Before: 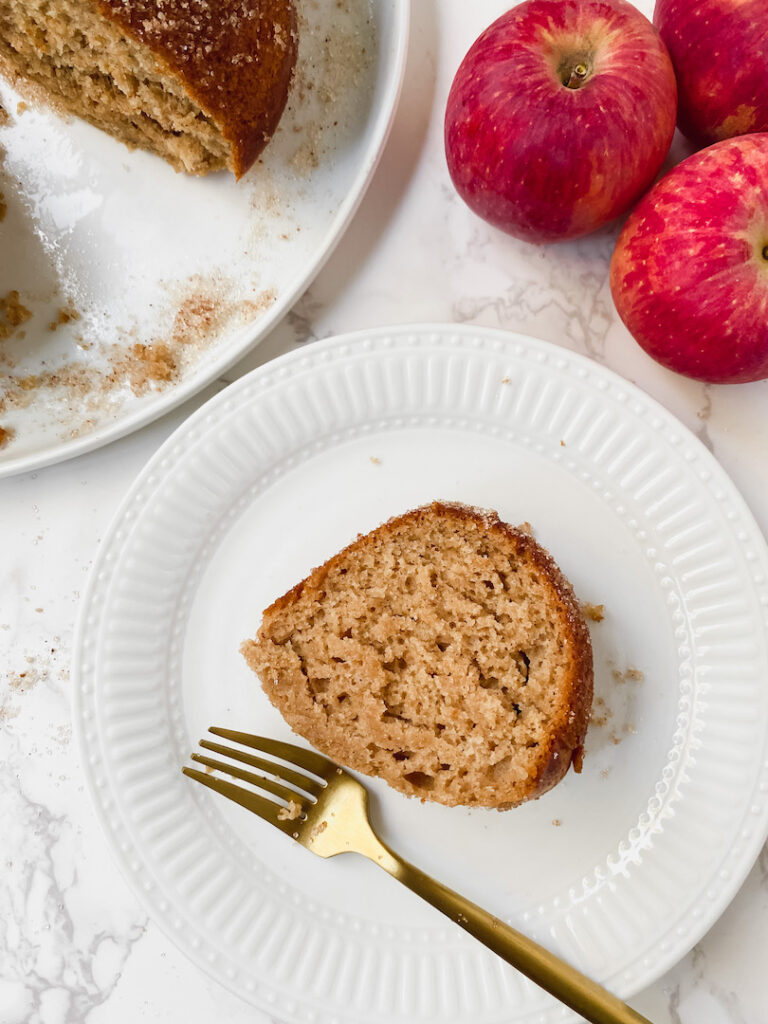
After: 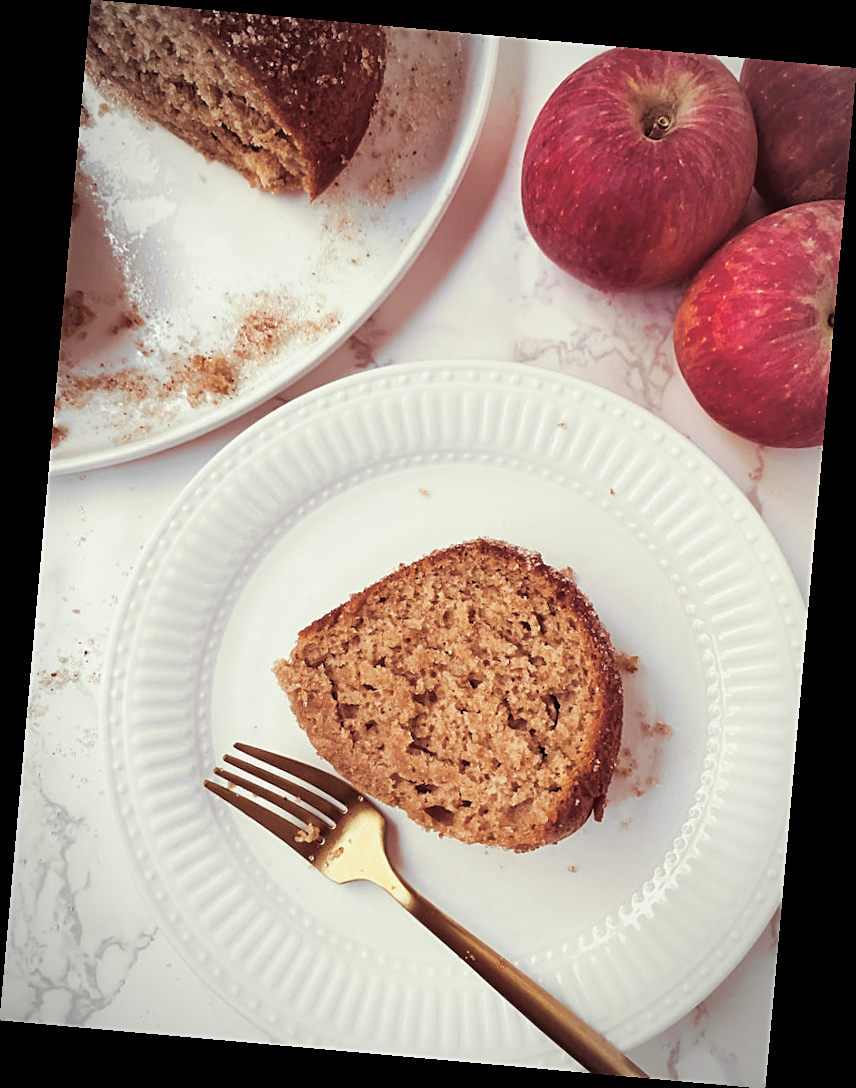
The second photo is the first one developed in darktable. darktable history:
vignetting: automatic ratio true
rotate and perspective: rotation 5.12°, automatic cropping off
sharpen: on, module defaults
split-toning: compress 20%
